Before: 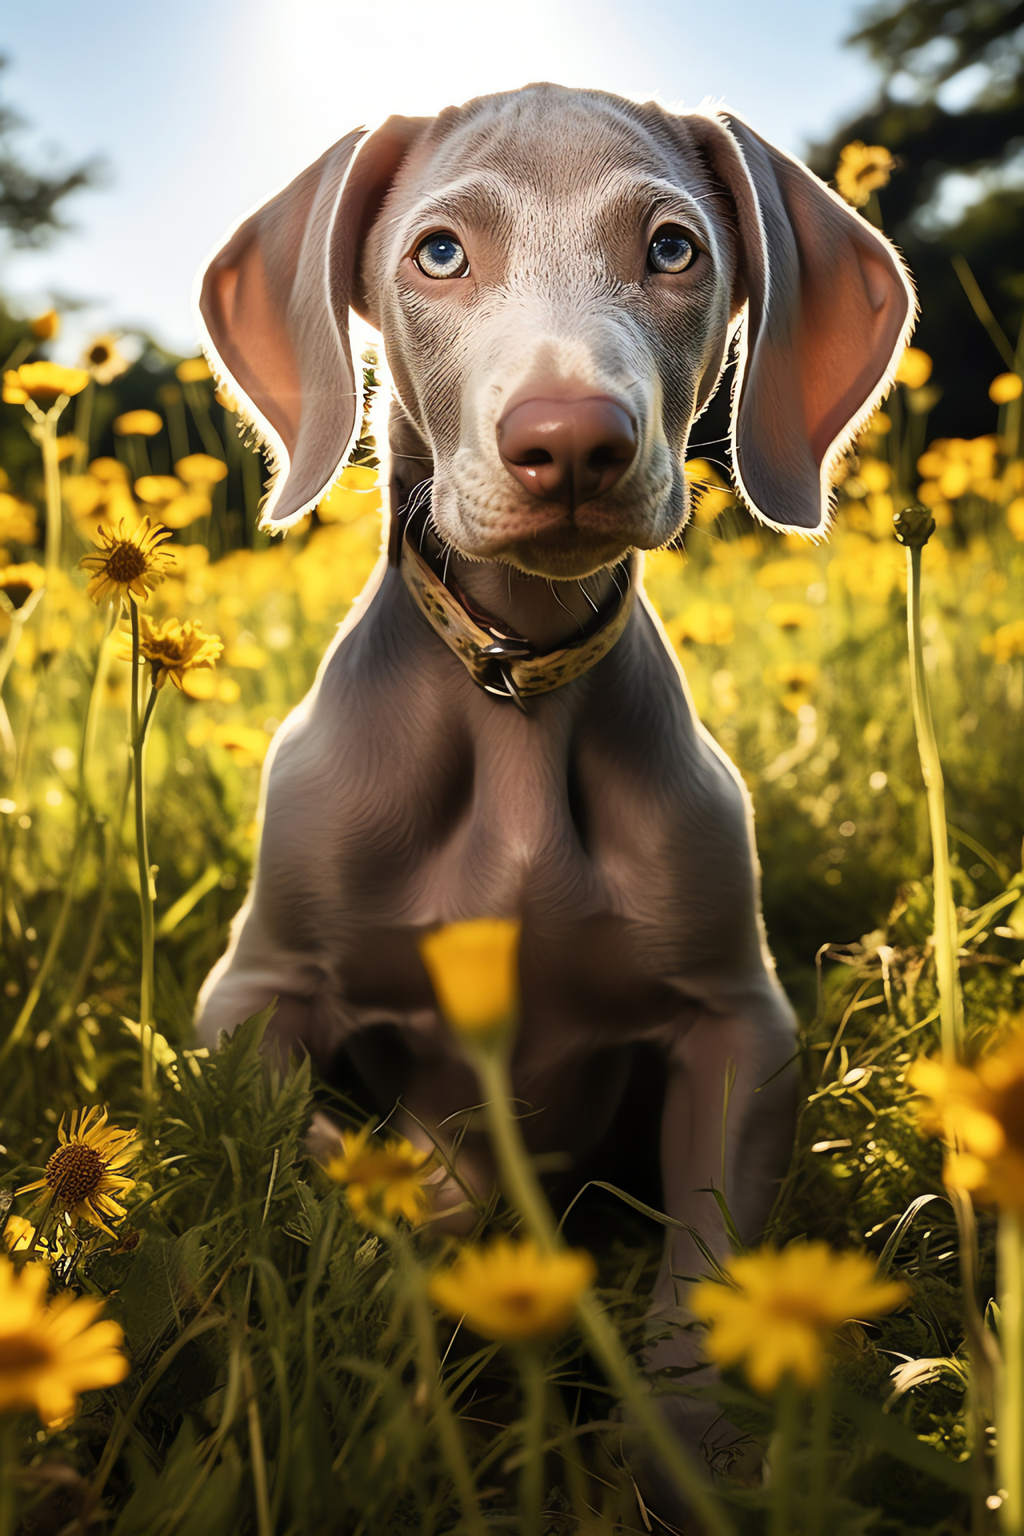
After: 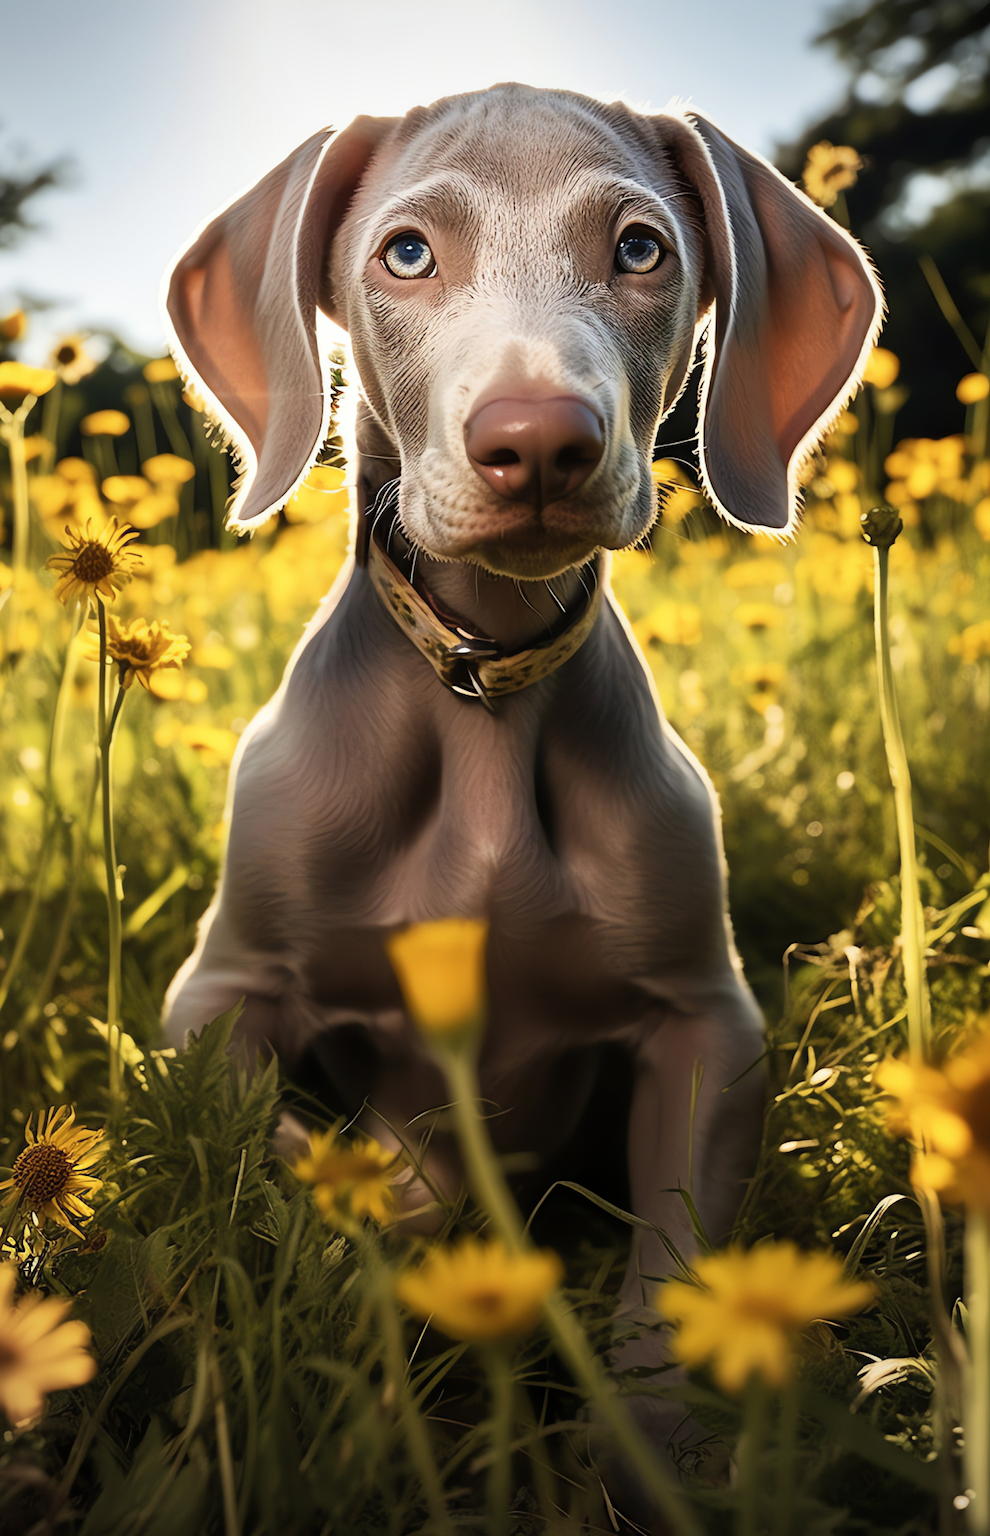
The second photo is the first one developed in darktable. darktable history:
contrast brightness saturation: contrast 0.01, saturation -0.05
vignetting: fall-off radius 60.65%
crop and rotate: left 3.238%
